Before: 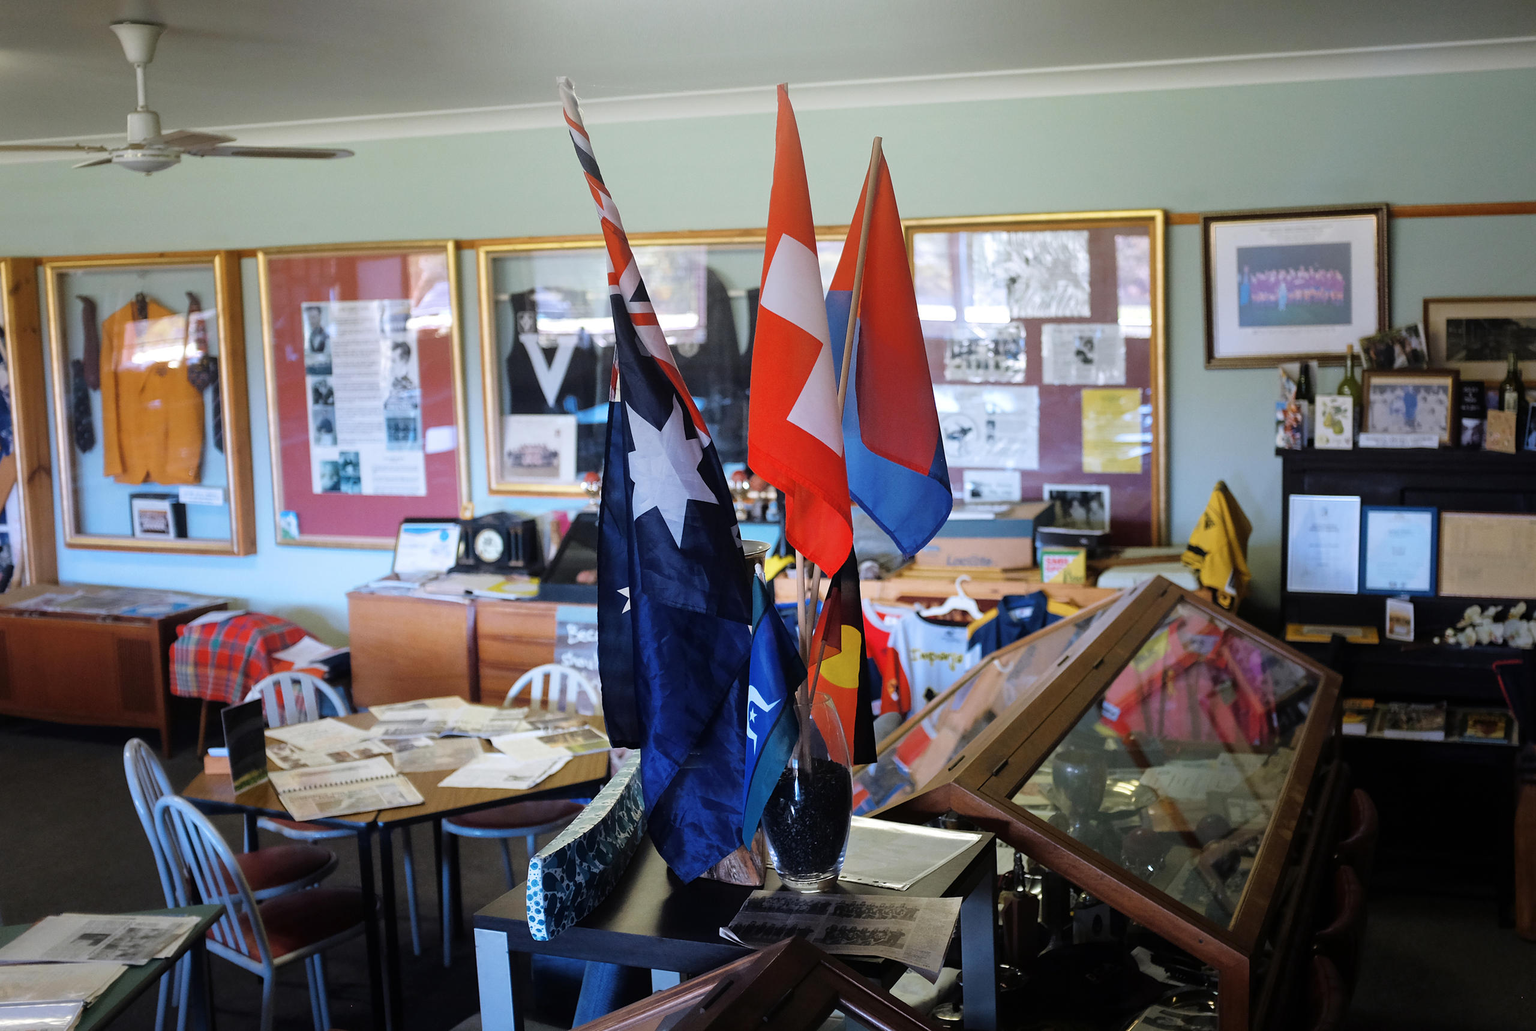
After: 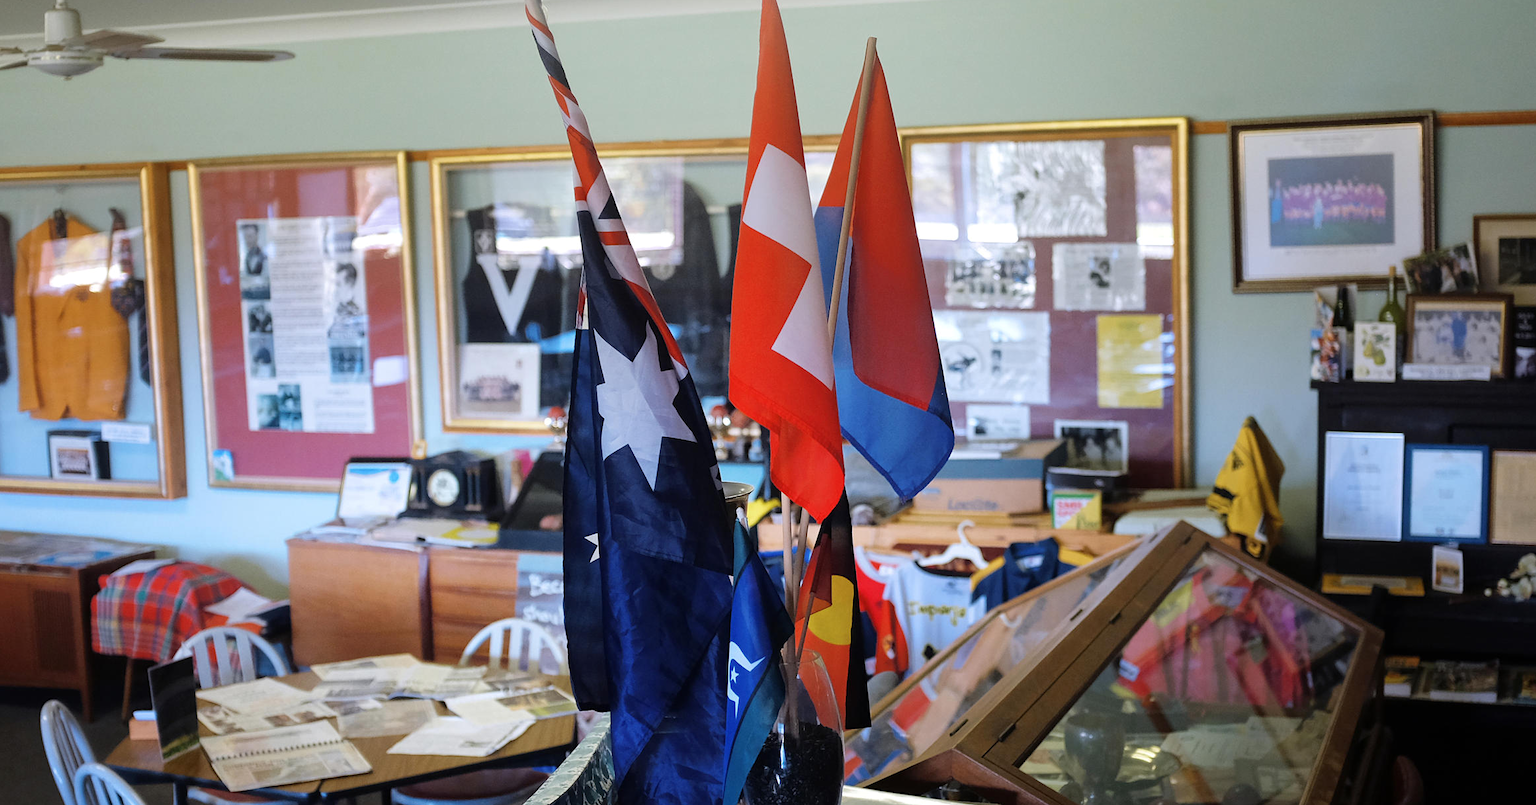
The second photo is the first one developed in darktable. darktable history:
crop: left 5.684%, top 10.016%, right 3.582%, bottom 19.057%
tone equalizer: -8 EV 0.041 EV, edges refinement/feathering 500, mask exposure compensation -1.57 EV, preserve details no
